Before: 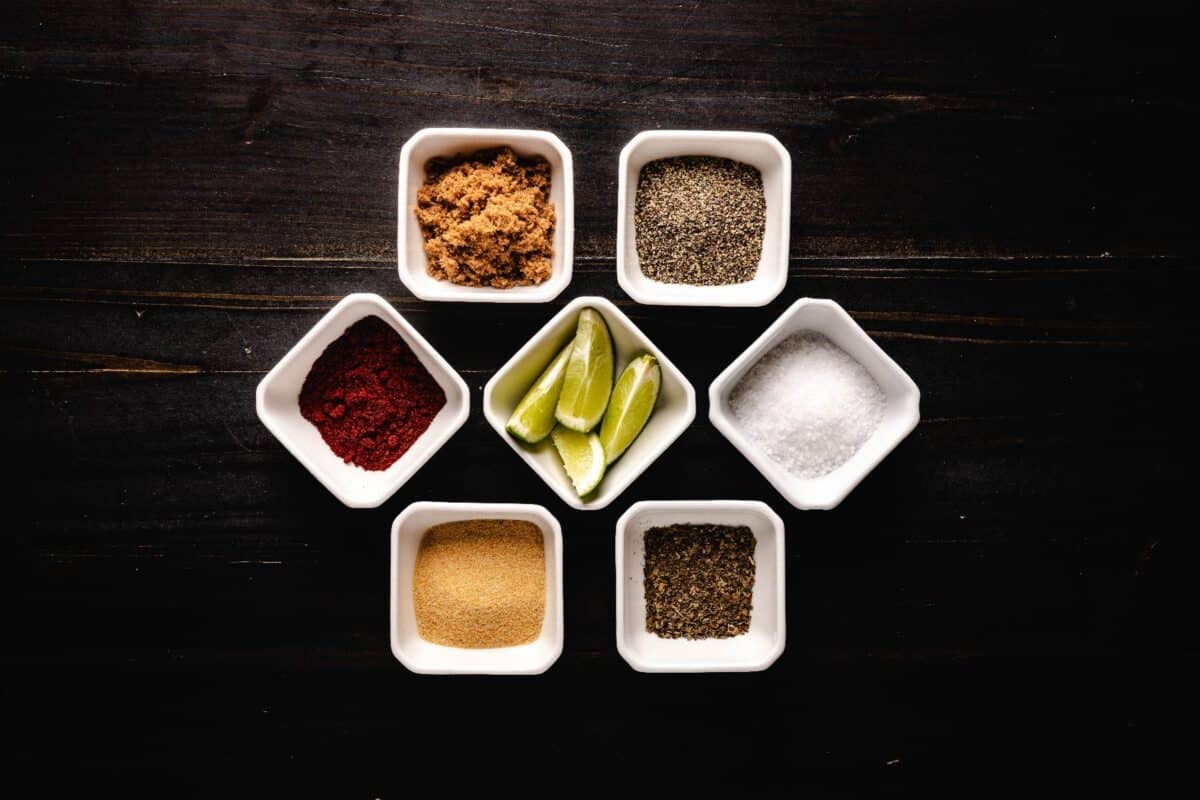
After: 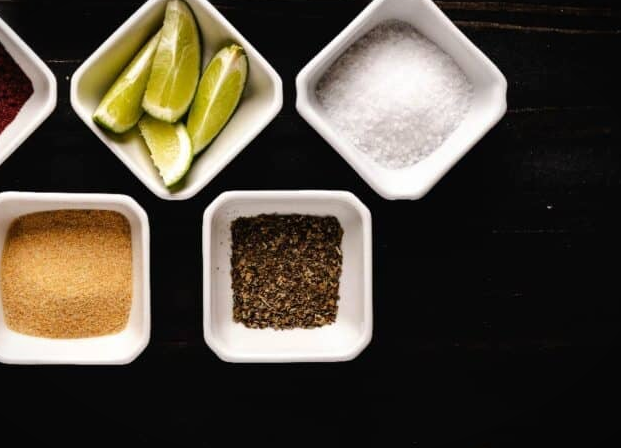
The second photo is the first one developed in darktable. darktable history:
crop: left 34.479%, top 38.822%, right 13.718%, bottom 5.172%
vignetting: fall-off start 100%, brightness -0.282, width/height ratio 1.31
